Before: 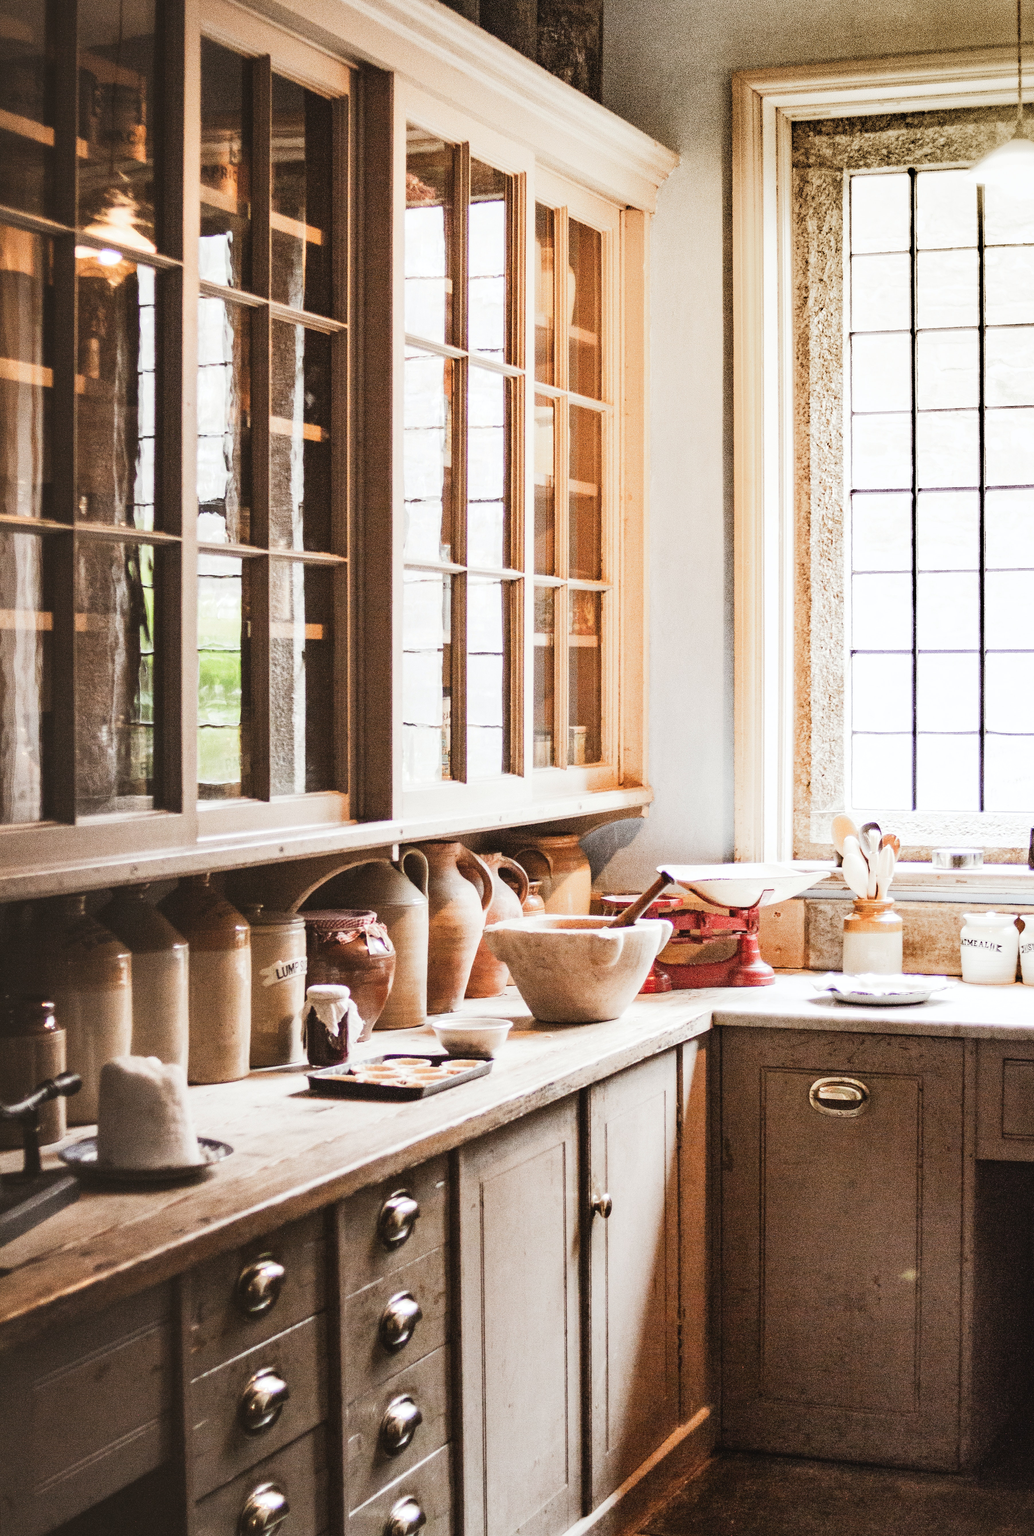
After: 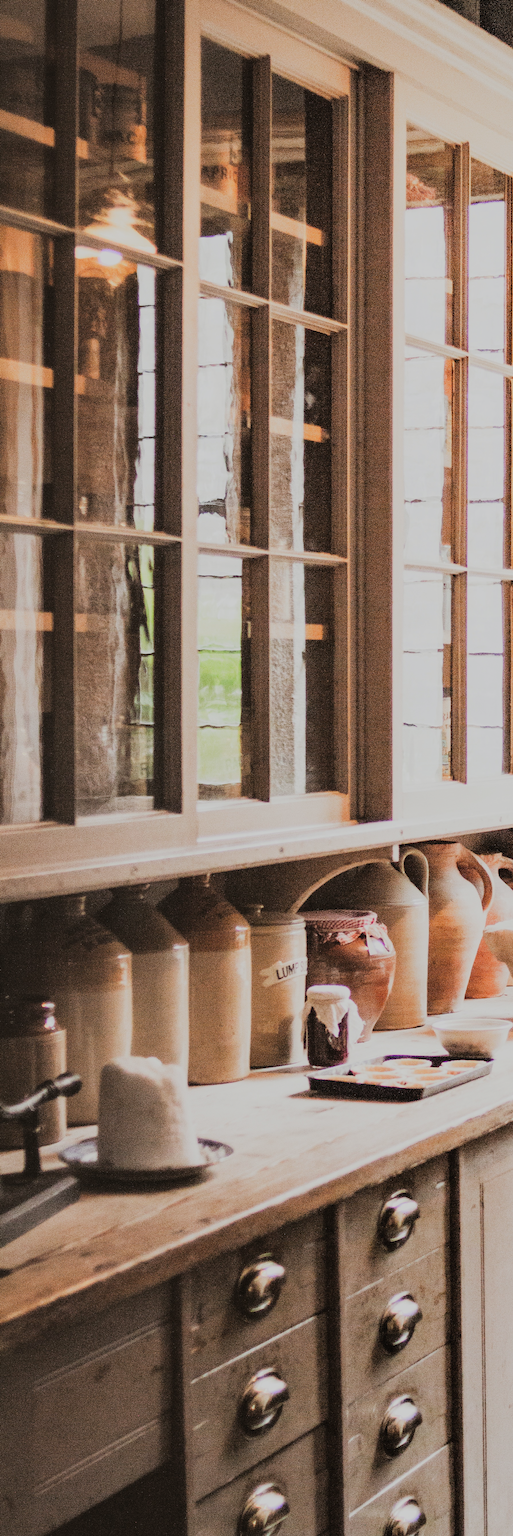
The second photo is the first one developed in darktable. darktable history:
exposure: exposure -0.016 EV, compensate highlight preservation false
tone curve: curves: ch0 [(0, 0) (0.402, 0.473) (0.673, 0.68) (0.899, 0.832) (0.999, 0.903)]; ch1 [(0, 0) (0.379, 0.262) (0.464, 0.425) (0.498, 0.49) (0.507, 0.5) (0.53, 0.532) (0.582, 0.583) (0.68, 0.672) (0.791, 0.748) (1, 0.896)]; ch2 [(0, 0) (0.199, 0.414) (0.438, 0.49) (0.496, 0.501) (0.515, 0.546) (0.577, 0.605) (0.632, 0.649) (0.717, 0.727) (0.845, 0.855) (0.998, 0.977)], color space Lab, linked channels, preserve colors none
filmic rgb: black relative exposure -7.99 EV, white relative exposure 3.82 EV, threshold 2.96 EV, hardness 4.35, enable highlight reconstruction true
crop and rotate: left 0.059%, right 50.259%
